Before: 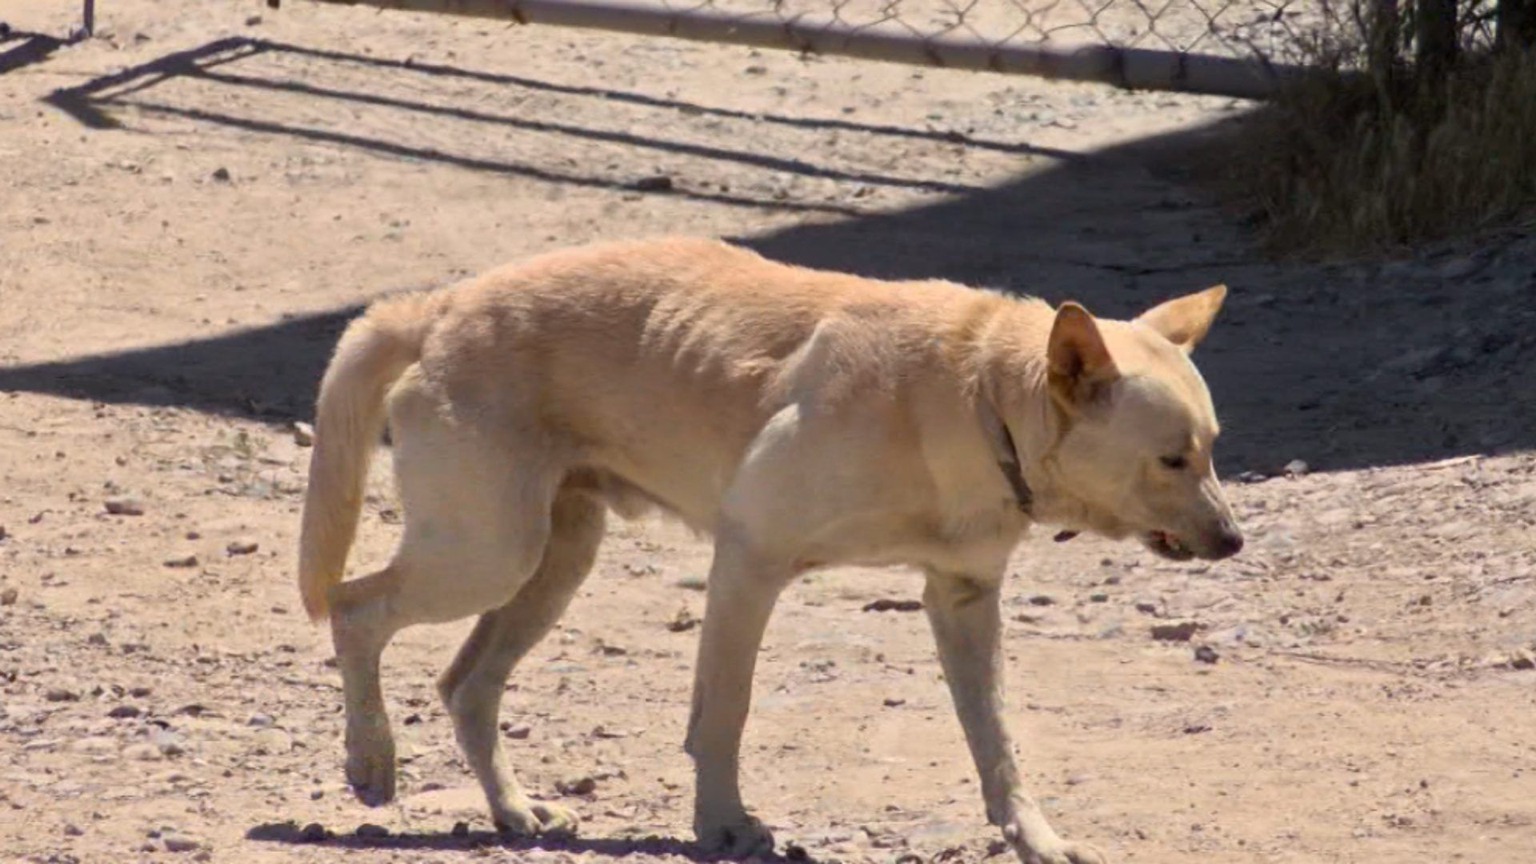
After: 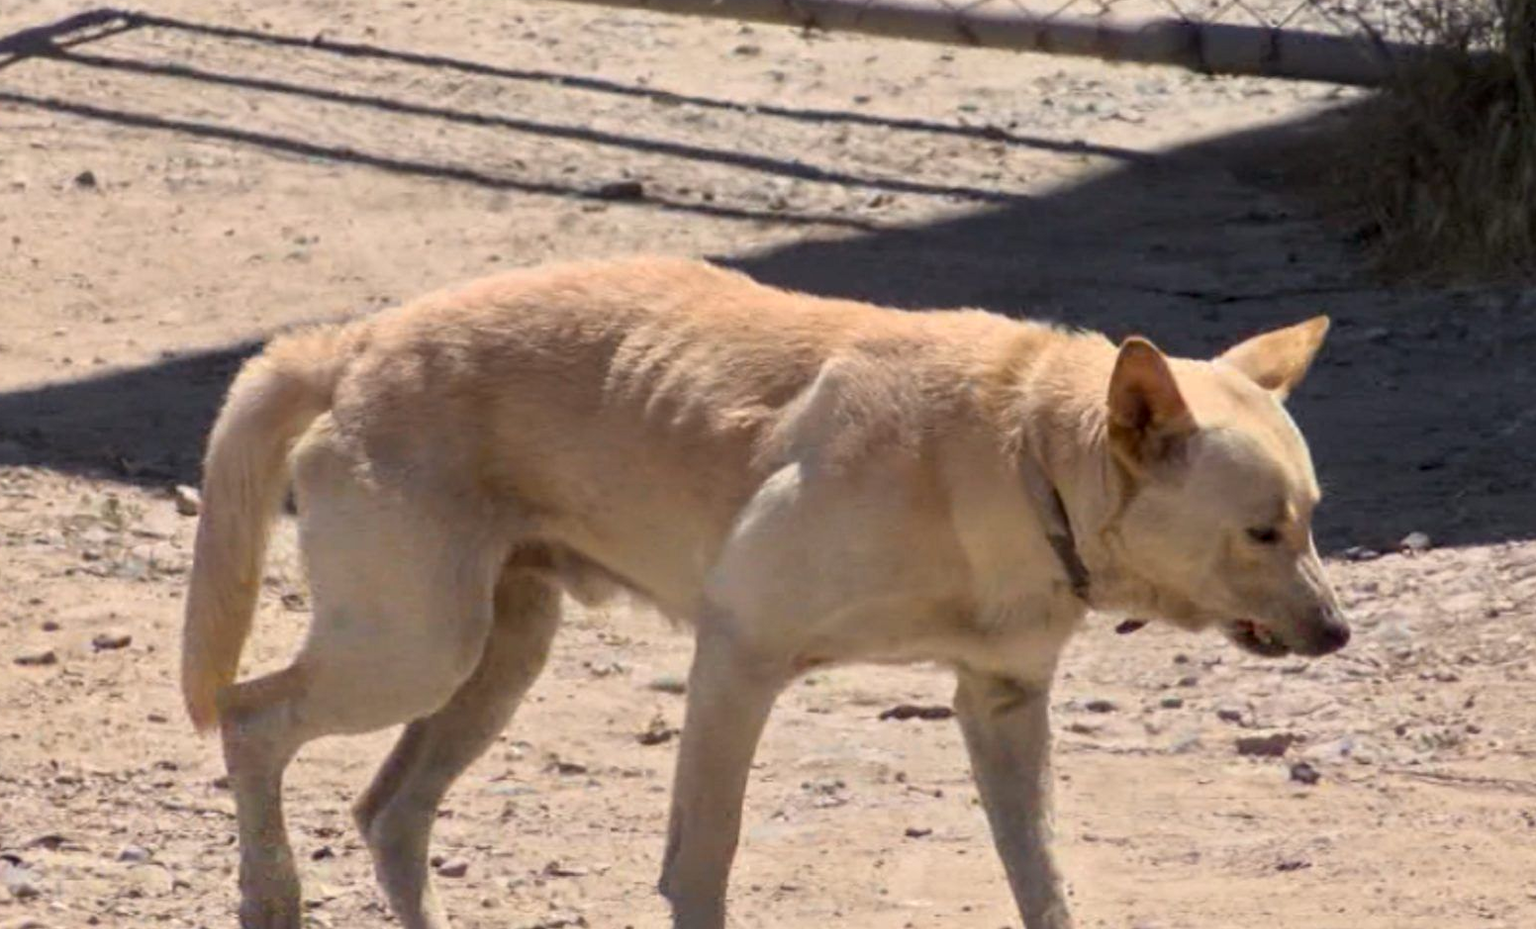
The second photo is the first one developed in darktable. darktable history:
white balance: red 1, blue 1
local contrast: highlights 100%, shadows 100%, detail 120%, midtone range 0.2
crop: left 9.929%, top 3.475%, right 9.188%, bottom 9.529%
